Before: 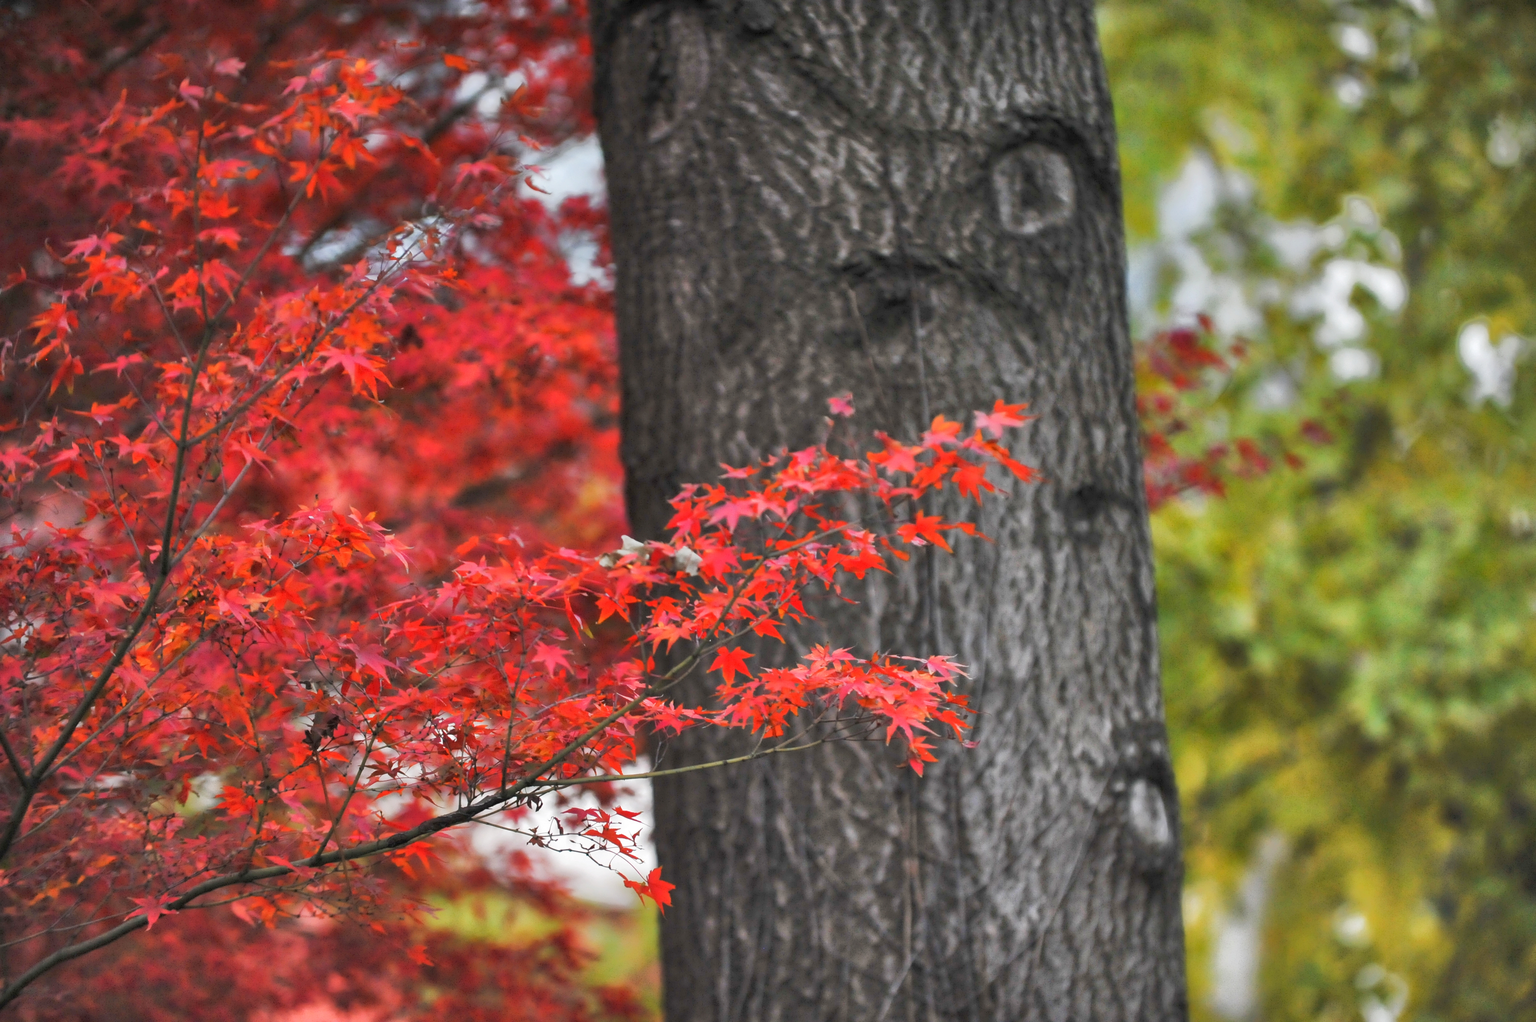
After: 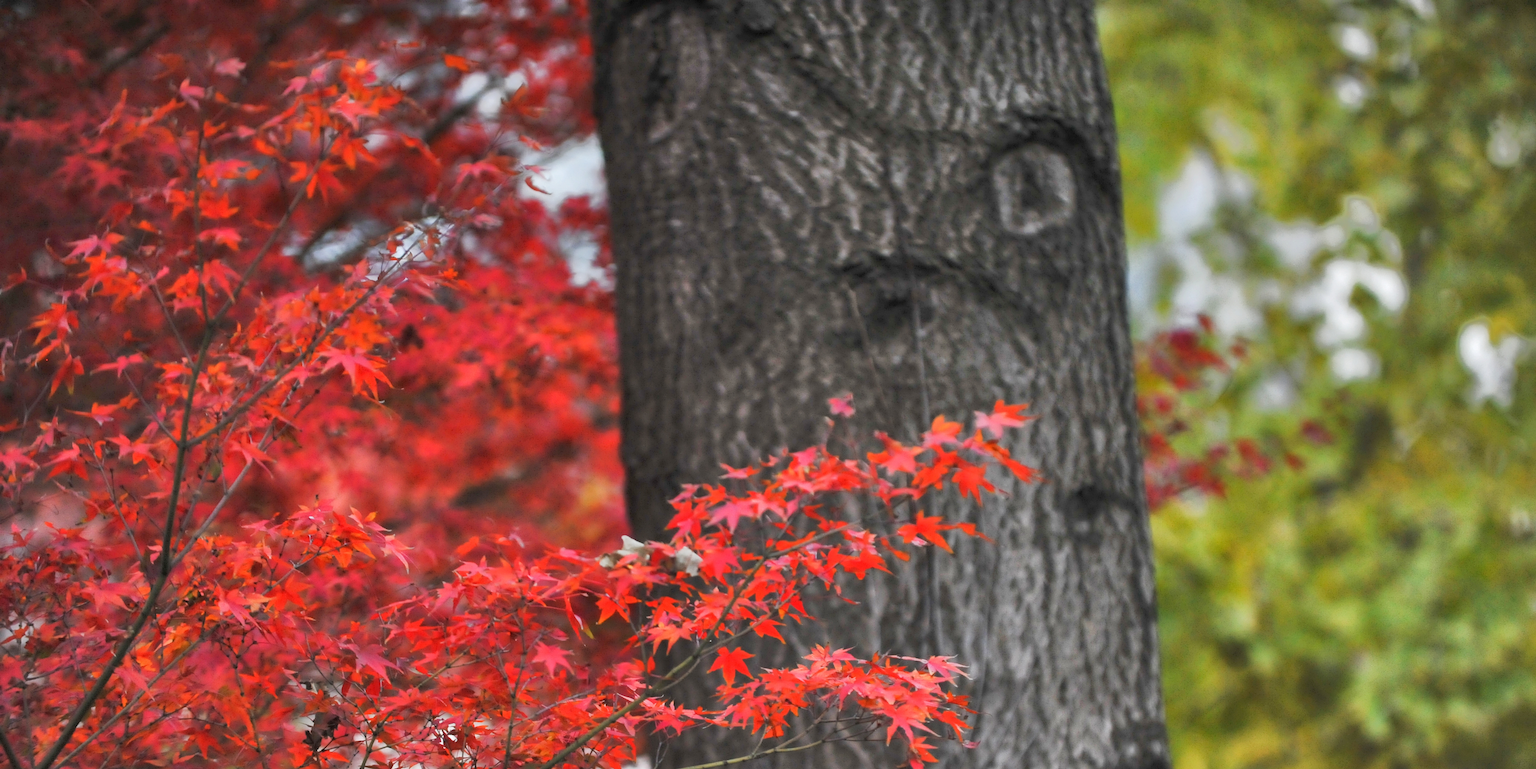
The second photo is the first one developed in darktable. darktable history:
crop: bottom 24.716%
